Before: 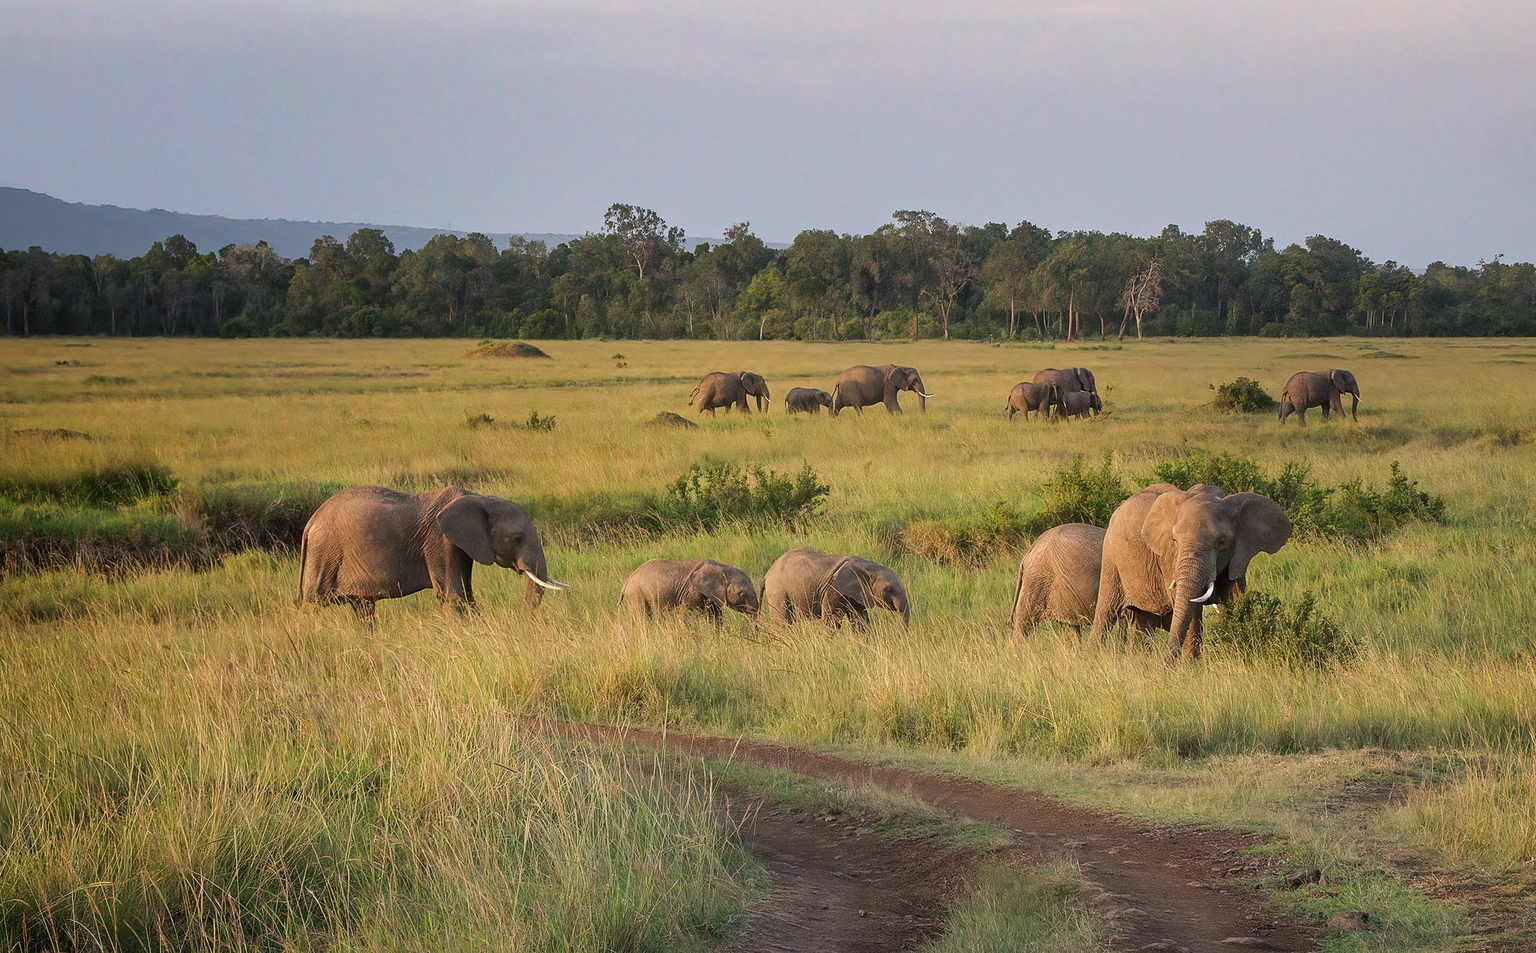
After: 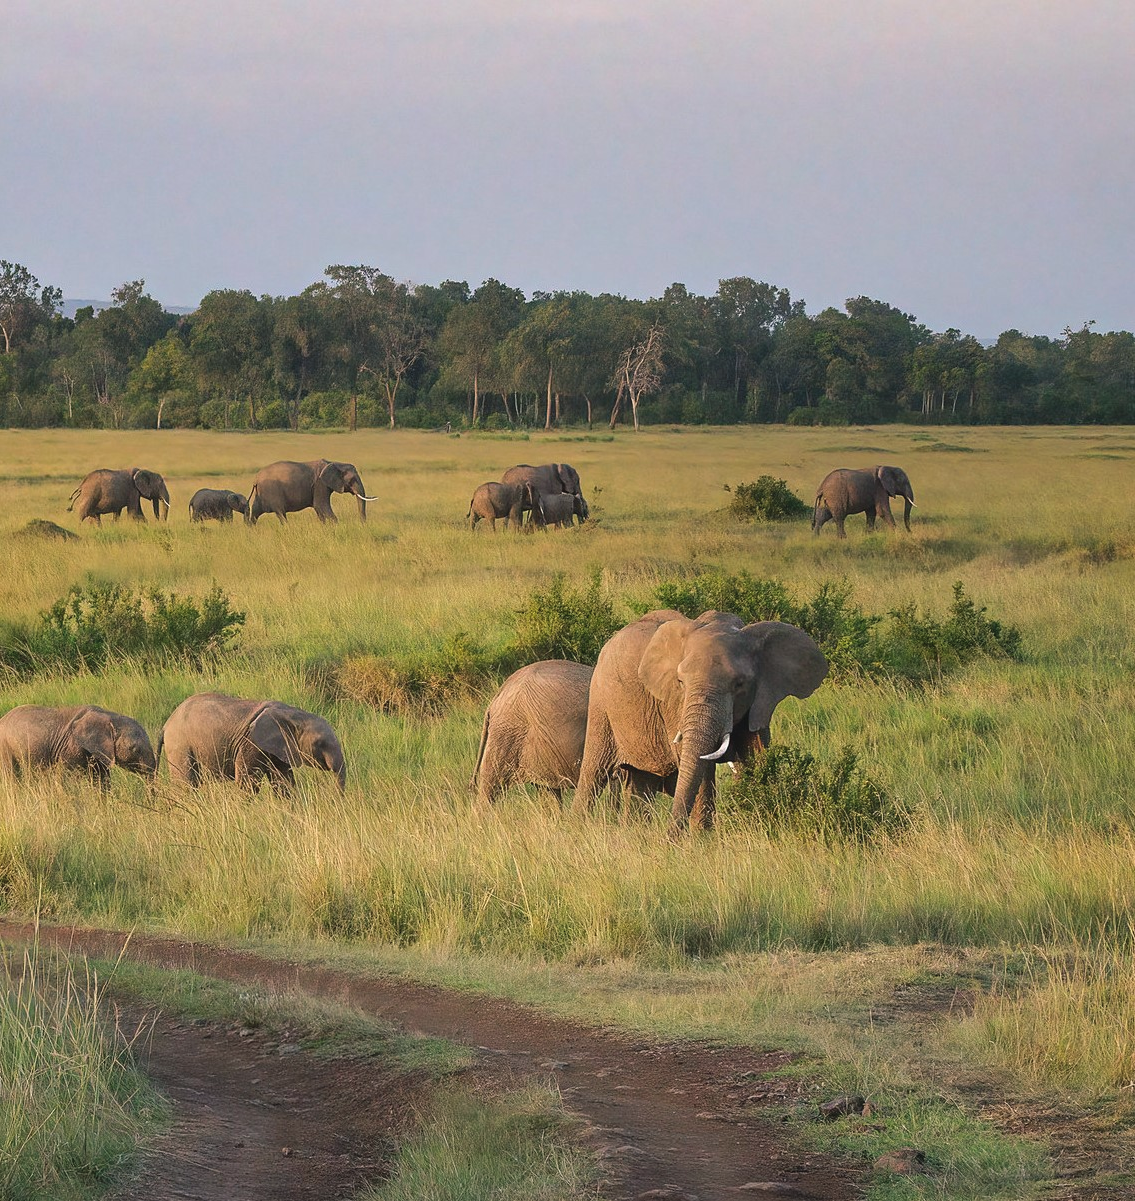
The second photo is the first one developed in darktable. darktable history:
color balance rgb: shadows lift › chroma 2.033%, shadows lift › hue 214.55°, global offset › luminance 0.481%, perceptual saturation grading › global saturation -3.408%, global vibrance 14.423%
crop: left 41.391%
